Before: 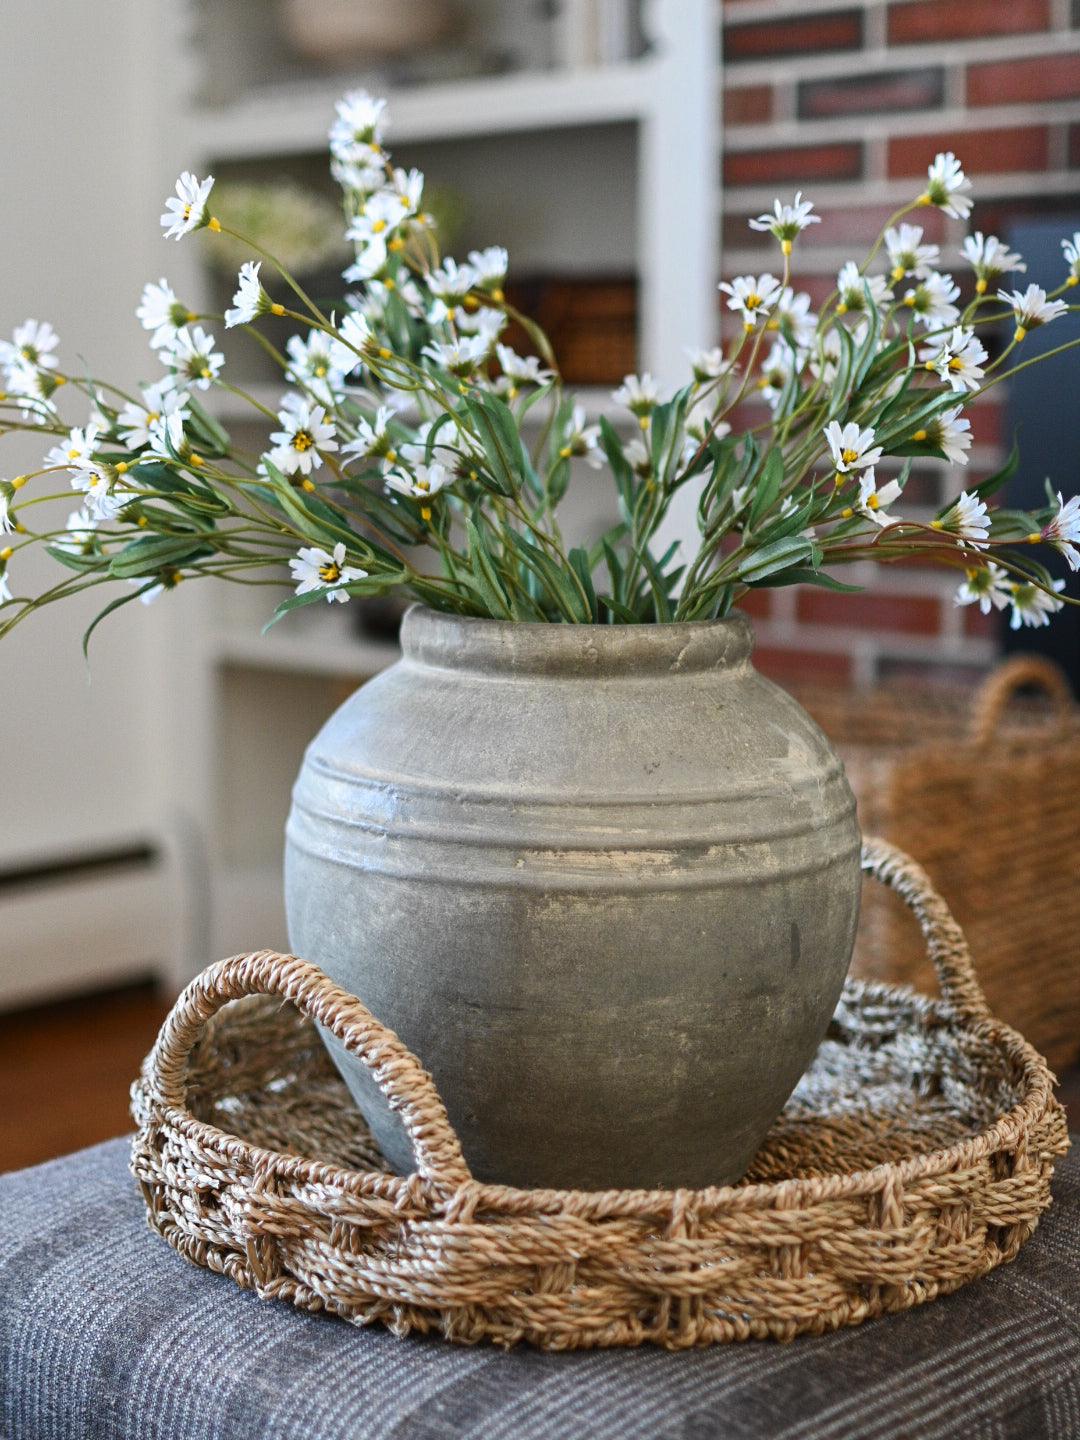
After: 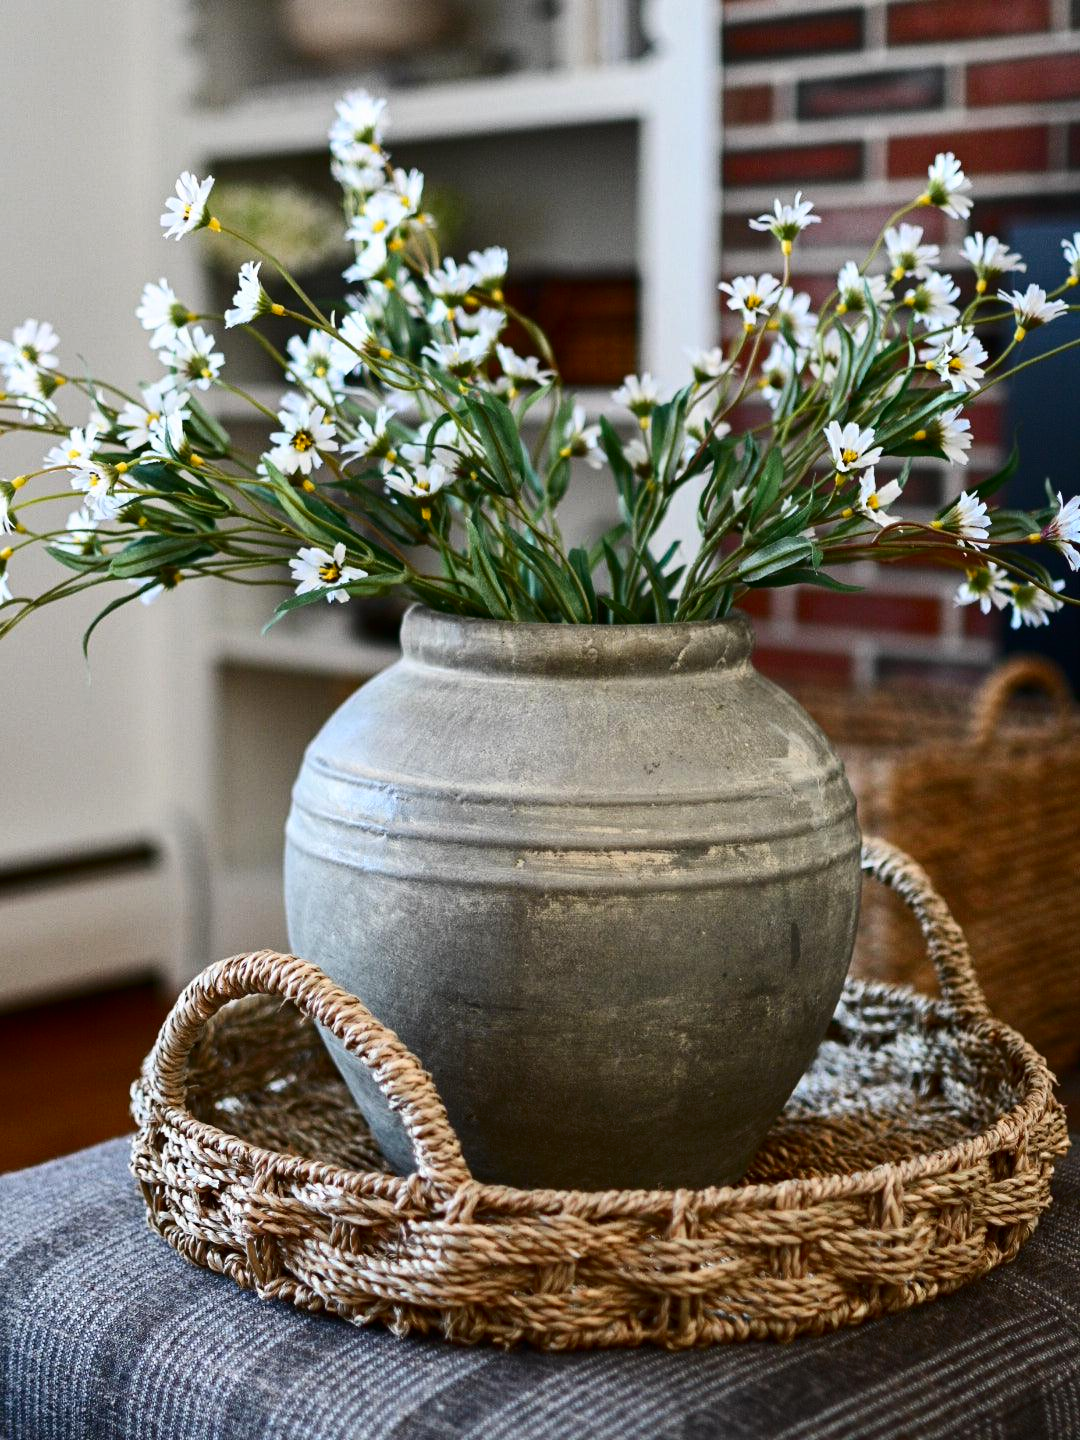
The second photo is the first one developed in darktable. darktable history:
contrast brightness saturation: contrast 0.2, brightness -0.105, saturation 0.096
